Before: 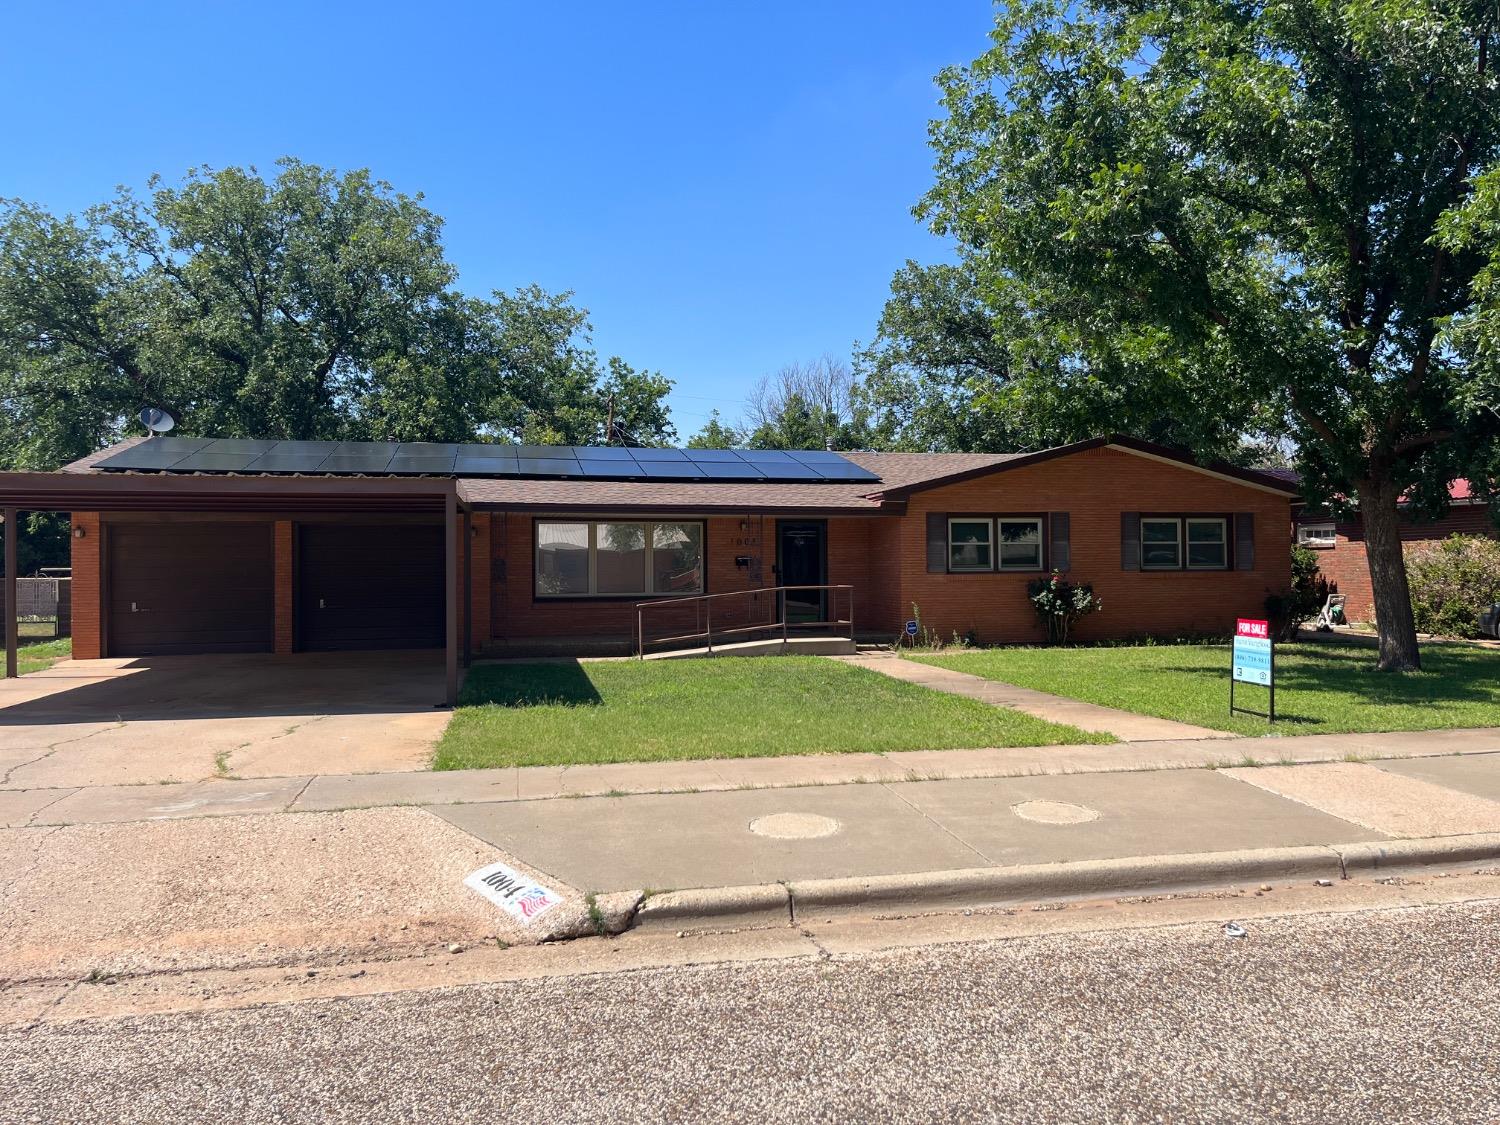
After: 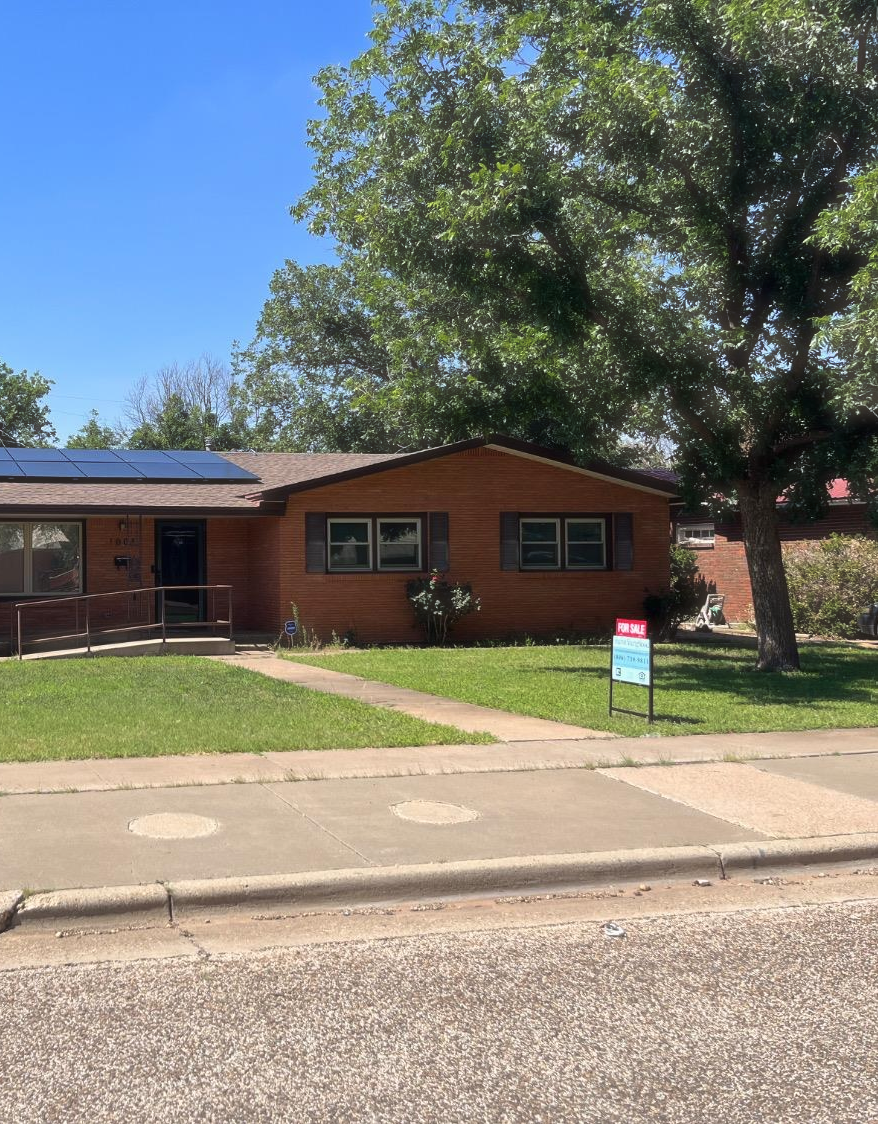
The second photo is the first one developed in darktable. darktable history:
crop: left 41.402%
haze removal: strength -0.1, adaptive false
